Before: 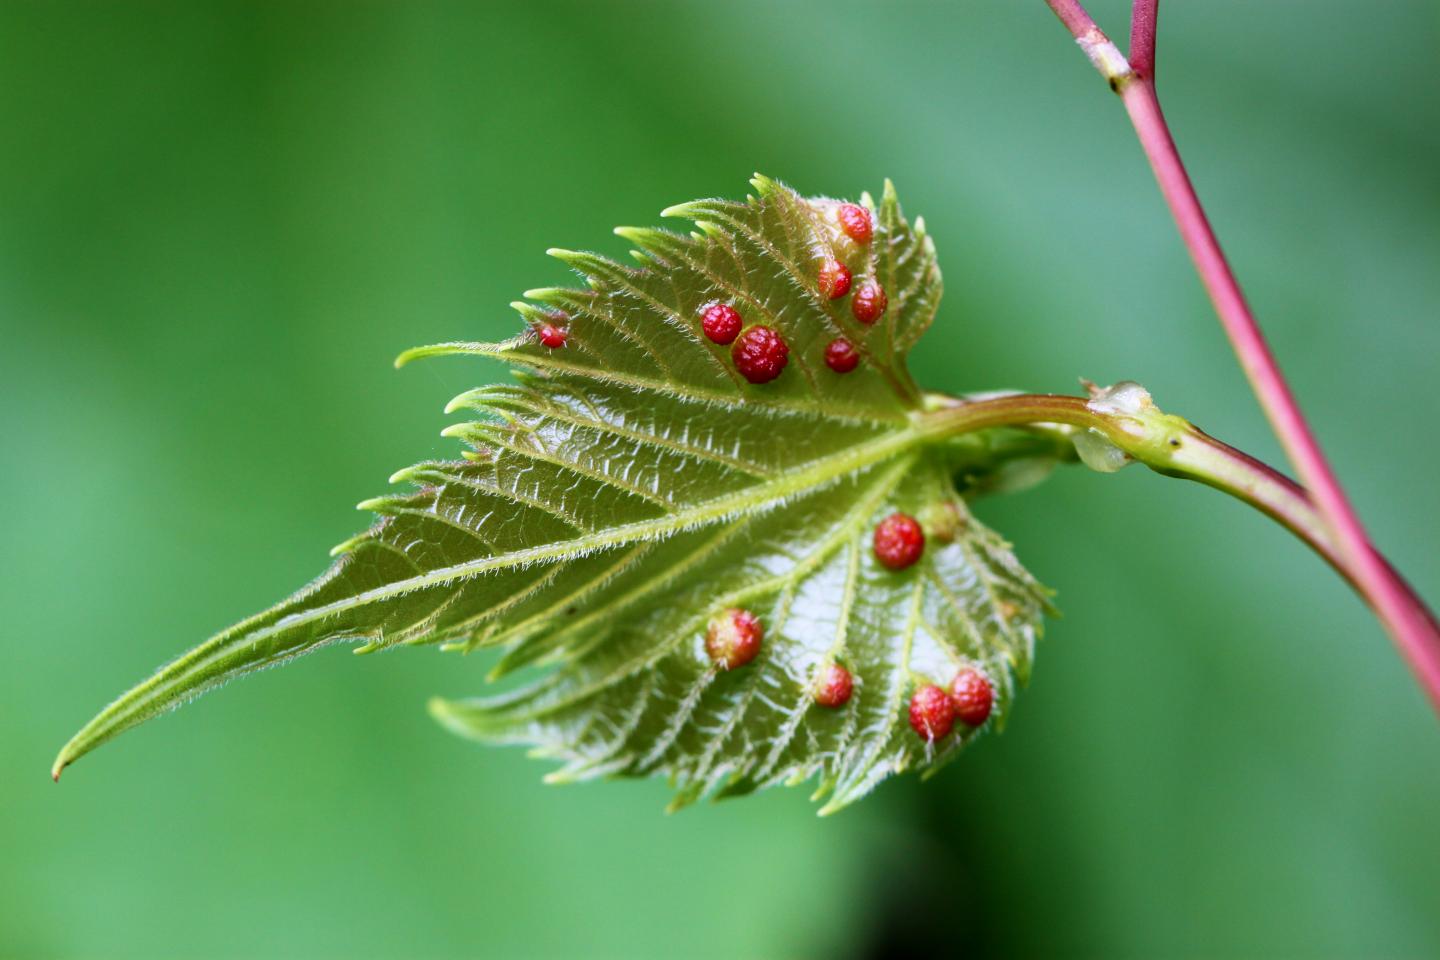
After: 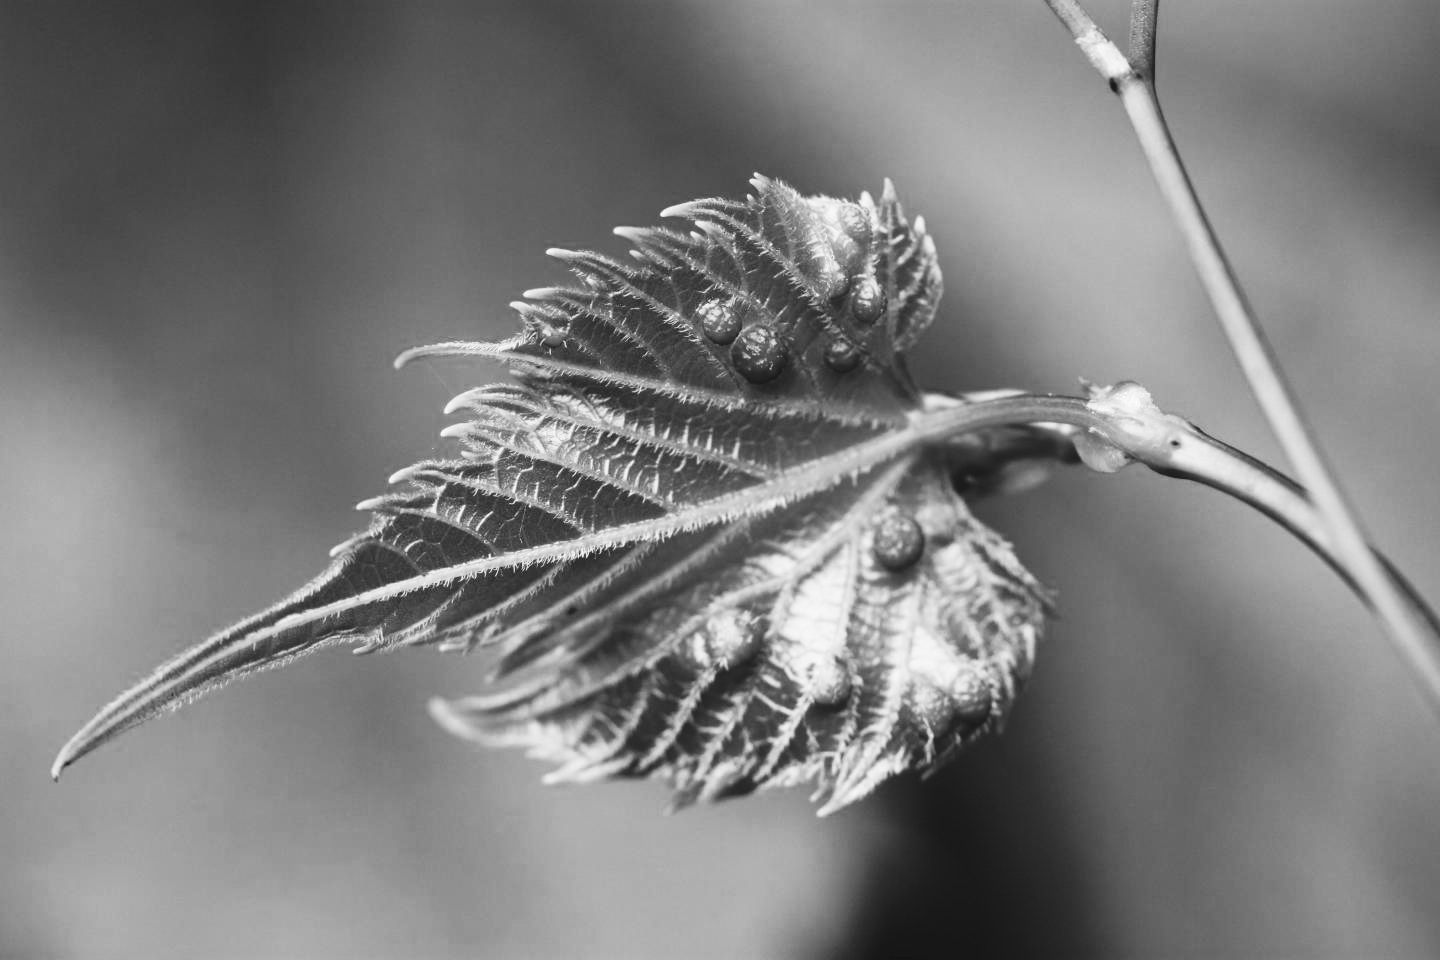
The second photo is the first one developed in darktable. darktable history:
tone curve: curves: ch0 [(0, 0) (0.003, 0.072) (0.011, 0.077) (0.025, 0.082) (0.044, 0.094) (0.069, 0.106) (0.1, 0.125) (0.136, 0.145) (0.177, 0.173) (0.224, 0.216) (0.277, 0.281) (0.335, 0.356) (0.399, 0.436) (0.468, 0.53) (0.543, 0.629) (0.623, 0.724) (0.709, 0.808) (0.801, 0.88) (0.898, 0.941) (1, 1)], preserve colors none
color look up table: target L [82.41, 87.41, 76.61, 86.7, 75.88, 77.71, 79.52, 67.37, 48.31, 65.87, 45.89, 54.5, 39.49, 37.41, 33.18, 15.64, 200.73, 93.75, 79.52, 75.52, 78.07, 62.46, 65.11, 64.36, 64.36, 58.38, 69.61, 53.09, 41.14, 39.9, 35.16, 11.26, 88.82, 85.27, 80.24, 68.49, 83.12, 53.98, 79.52, 35.72, 23.22, 37.41, 18, 91.64, 90.94, 72.58, 59.92, 46.43, 21.4], target a [-0.001, -0.003, -0.001, -0.003, 0, 0, -0.001, 0, 0.001, 0, 0.001, 0.001, 0, 0.001, 0, 0, 0, -0.002, -0.001, 0, -0.001, 0 ×4, 0.001, 0, 0.001, 0, 0, 0.001, -0.001, -0.002, -0.002, -0.002, -0.001, -0.003, 0.001, -0.001, 0, 0, 0.001, 0, -0.002, -0.002, 0, 0.001, 0.001, 0], target b [0.002, 0.024, 0.003, 0.024, 0.002 ×4, -0.004, 0.002, -0.004, -0.004, 0.001, -0.003, 0, 0, -0.001, 0.024, 0.002, 0.002, 0.003, 0.002, 0.002, 0.003, 0.003, -0.004, 0.002, -0.002, 0.001, 0.001, -0.003, 0.007, 0.024, 0.024, 0.023, 0.003, 0.024, -0.002, 0.002, -0.003, -0.003, -0.003, 0, 0.024, 0.024, 0.002, -0.004, -0.004, -0.003], num patches 49
